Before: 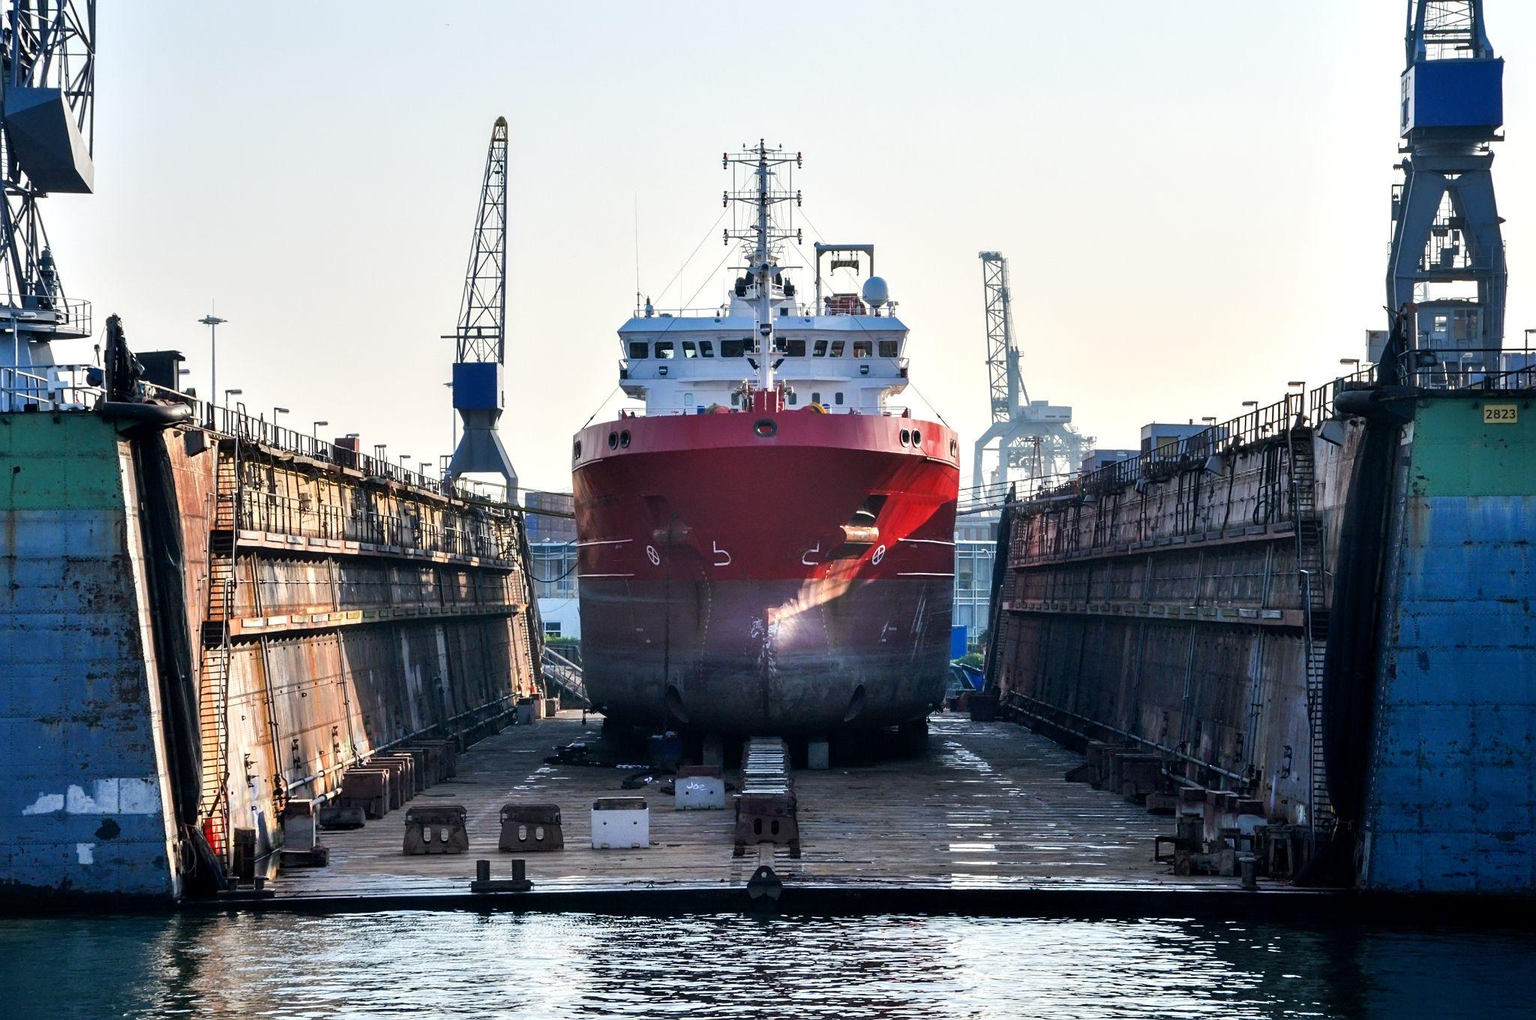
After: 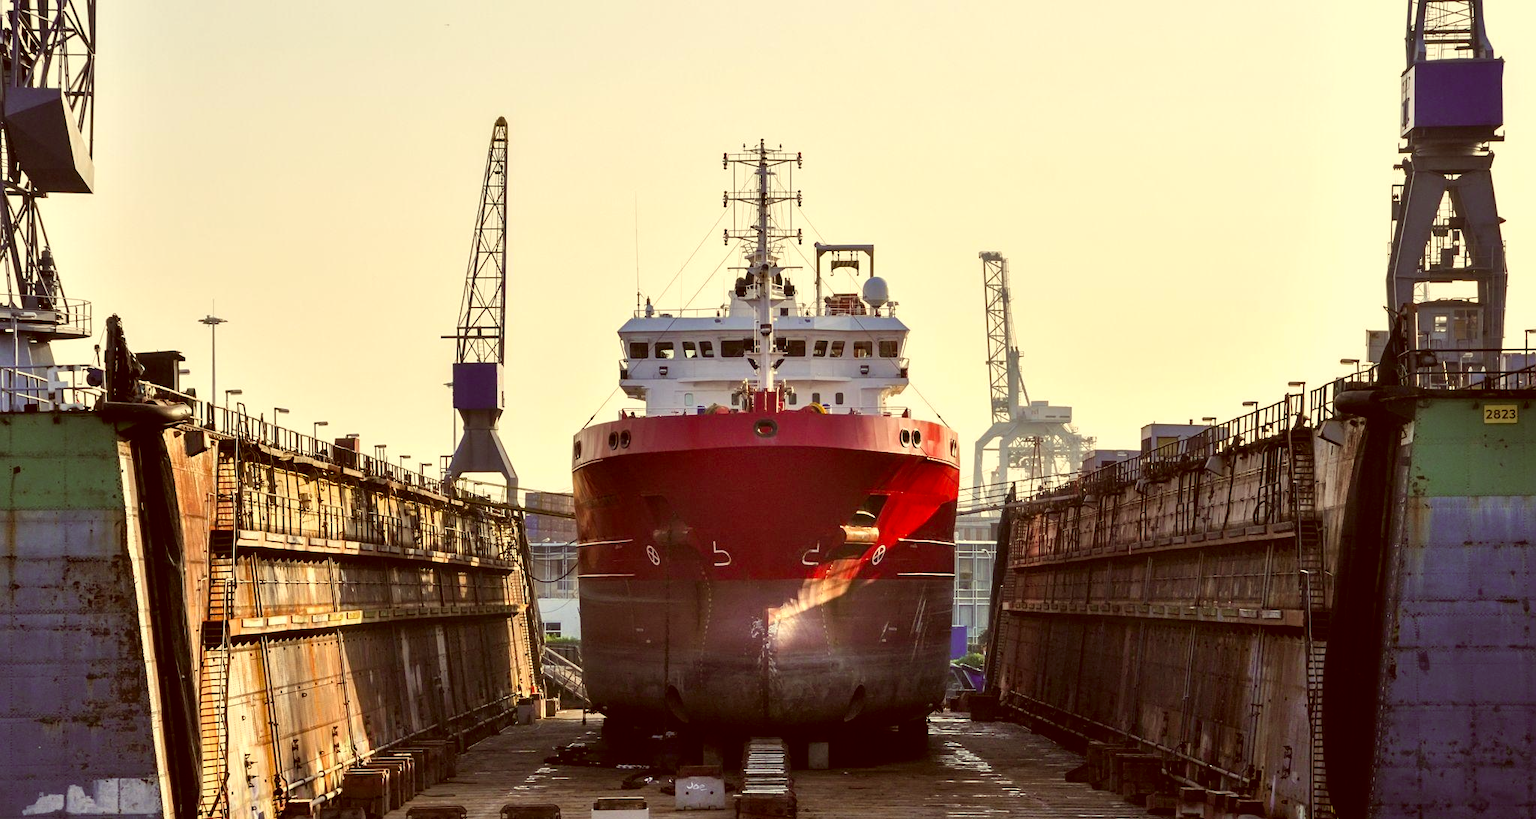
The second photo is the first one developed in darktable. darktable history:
color correction: highlights a* 1.09, highlights b* 24.23, shadows a* 15.53, shadows b* 24.13
crop: bottom 19.584%
